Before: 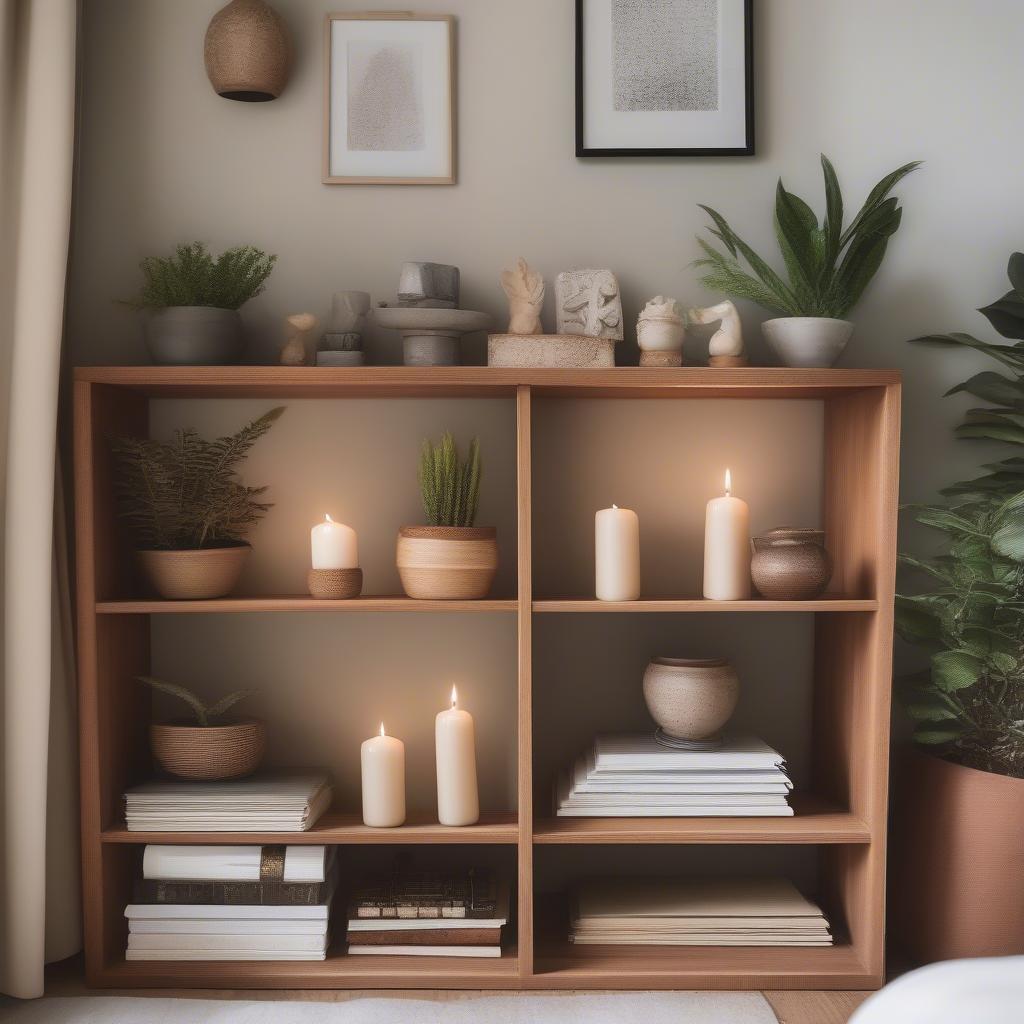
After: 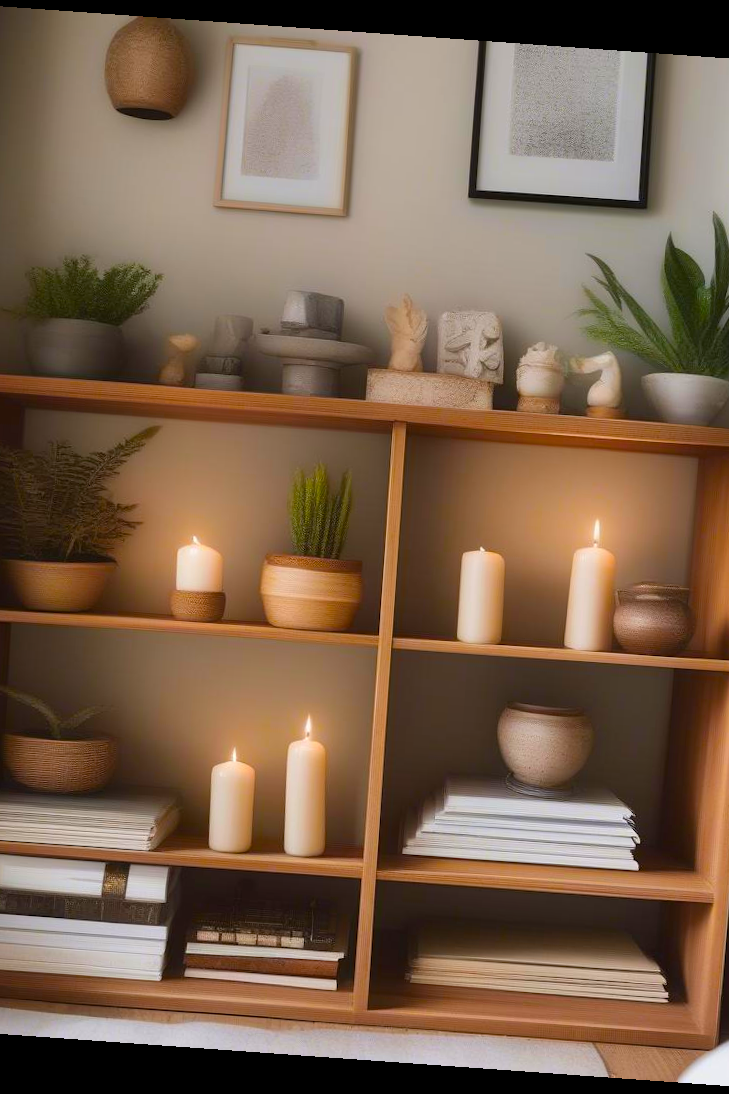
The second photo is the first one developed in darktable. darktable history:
rotate and perspective: rotation 4.1°, automatic cropping off
color balance: mode lift, gamma, gain (sRGB), lift [0.97, 1, 1, 1], gamma [1.03, 1, 1, 1]
crop and rotate: left 15.446%, right 17.836%
color balance rgb: linear chroma grading › global chroma 15%, perceptual saturation grading › global saturation 30%
